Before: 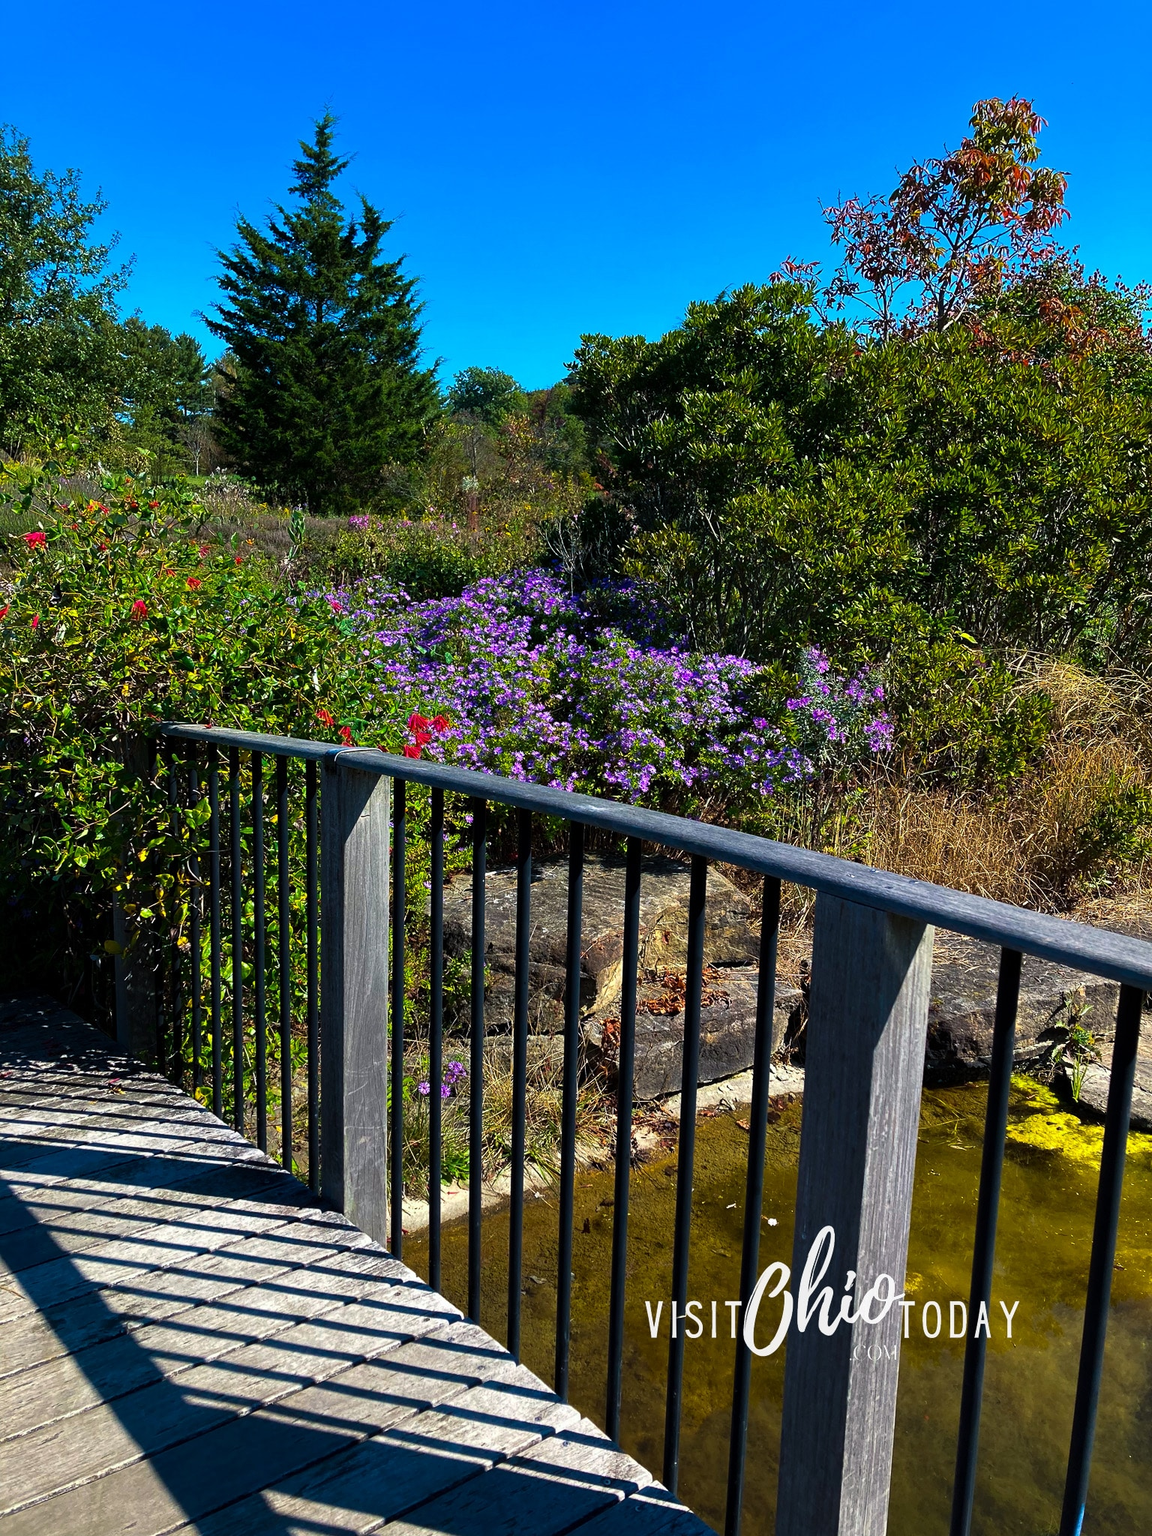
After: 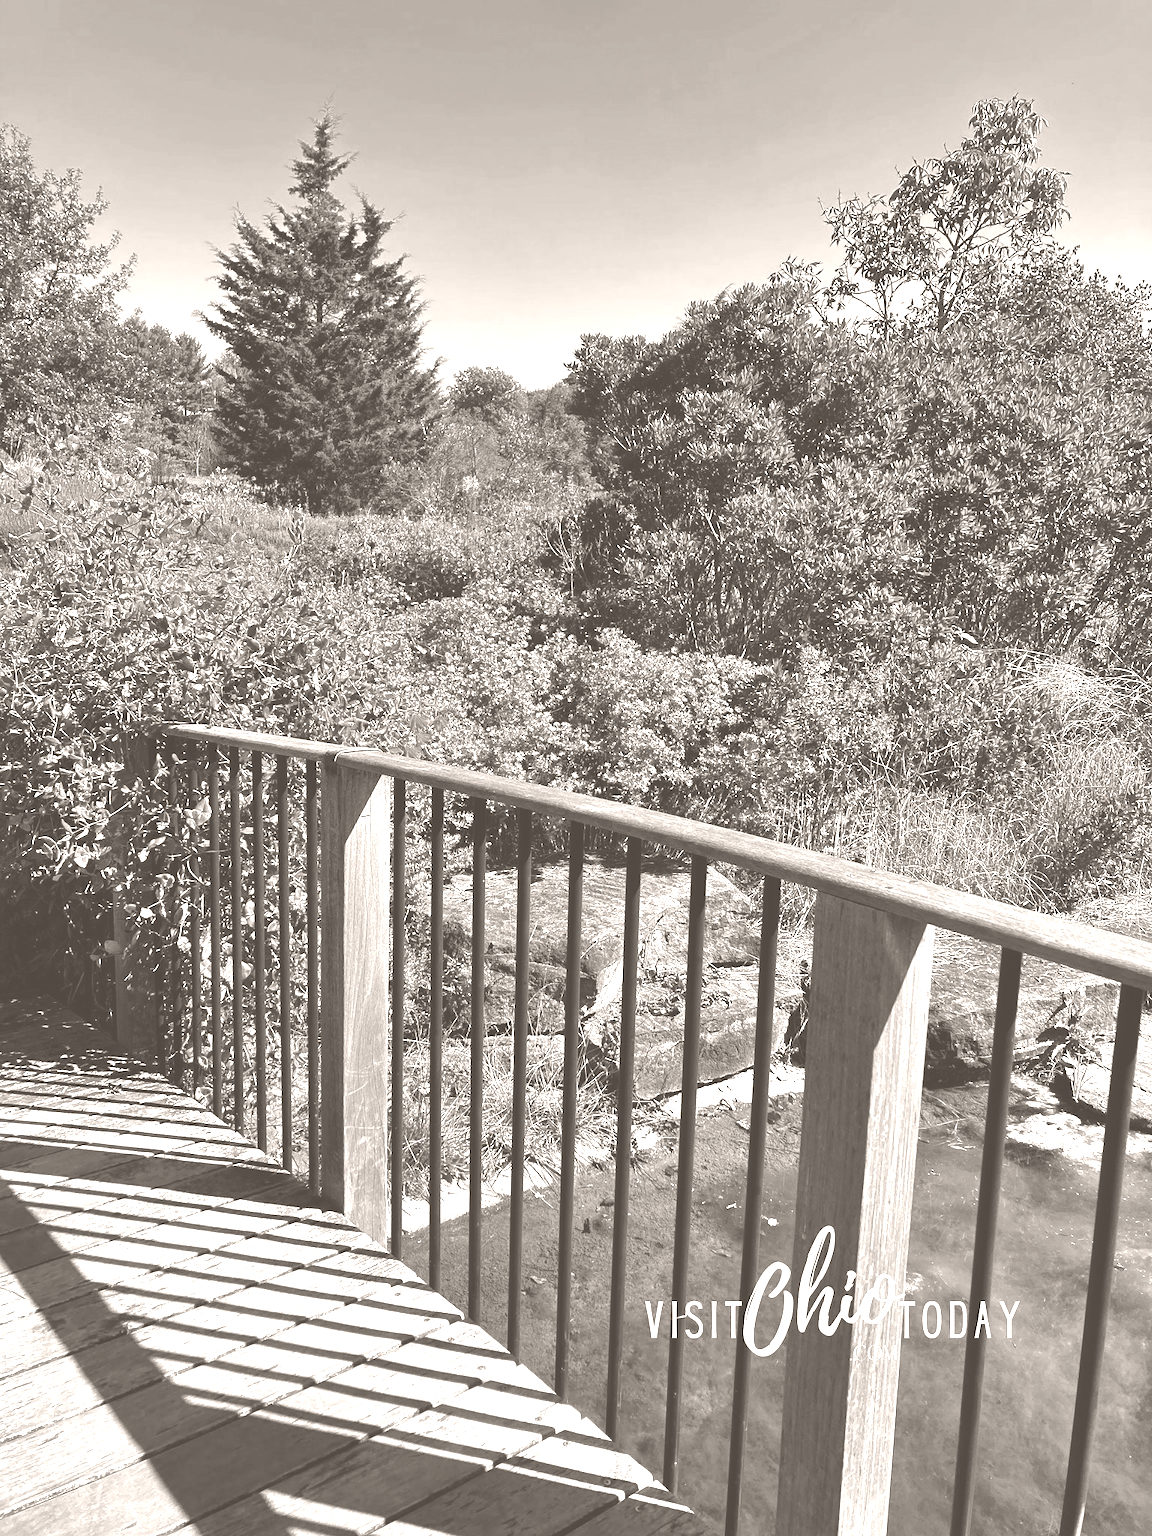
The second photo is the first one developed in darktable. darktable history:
color balance rgb: shadows fall-off 101%, linear chroma grading › mid-tones 7.63%, perceptual saturation grading › mid-tones 11.68%, mask middle-gray fulcrum 22.45%, global vibrance 10.11%, saturation formula JzAzBz (2021)
contrast brightness saturation: saturation -0.05
colorize: hue 34.49°, saturation 35.33%, source mix 100%, lightness 55%, version 1
exposure: exposure 0.2 EV, compensate highlight preservation false
shadows and highlights: white point adjustment -3.64, highlights -63.34, highlights color adjustment 42%, soften with gaussian
